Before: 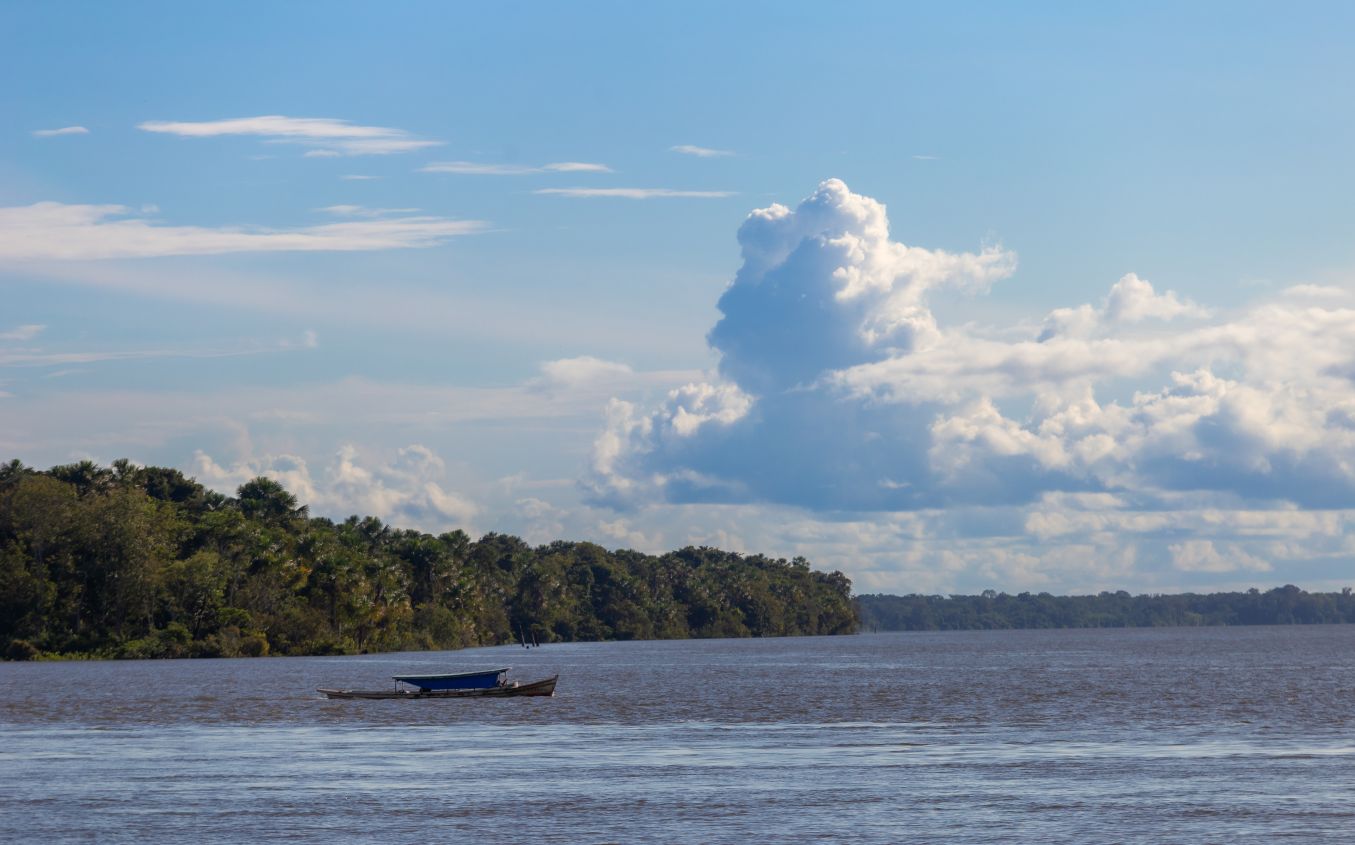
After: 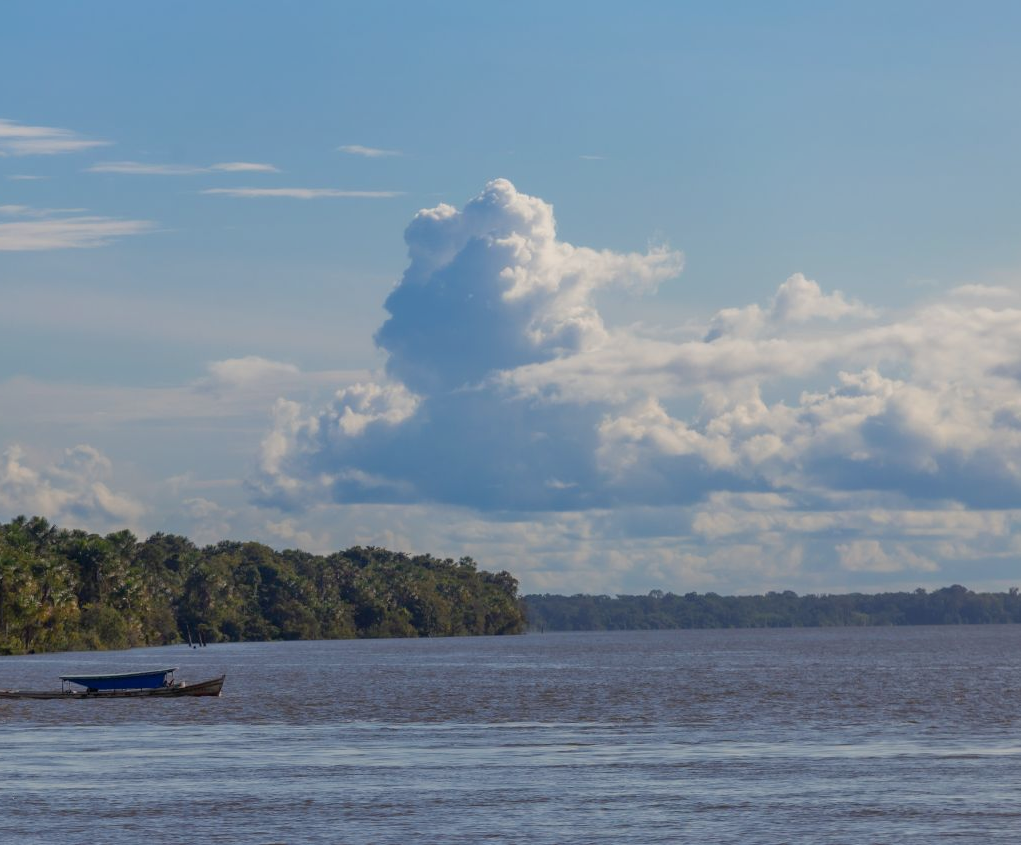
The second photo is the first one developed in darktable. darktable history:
crop and rotate: left 24.6%
tone equalizer: -8 EV 0.25 EV, -7 EV 0.417 EV, -6 EV 0.417 EV, -5 EV 0.25 EV, -3 EV -0.25 EV, -2 EV -0.417 EV, -1 EV -0.417 EV, +0 EV -0.25 EV, edges refinement/feathering 500, mask exposure compensation -1.57 EV, preserve details guided filter
